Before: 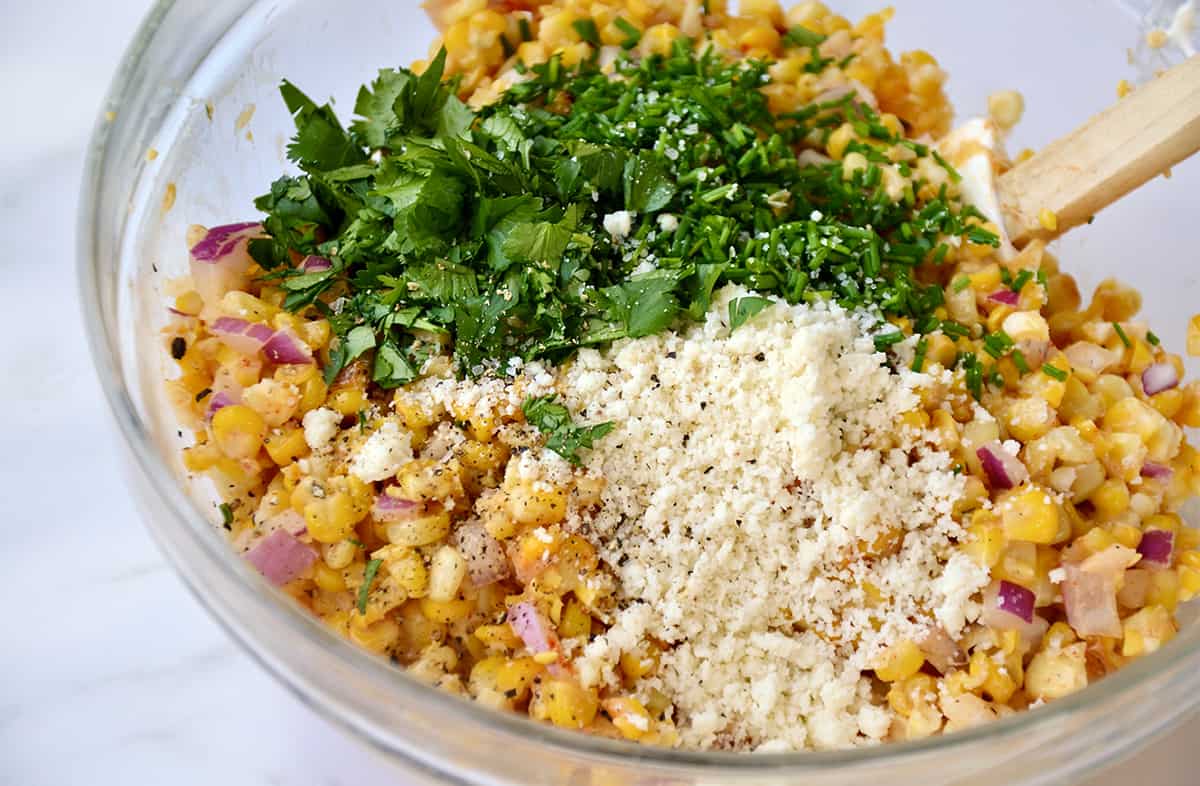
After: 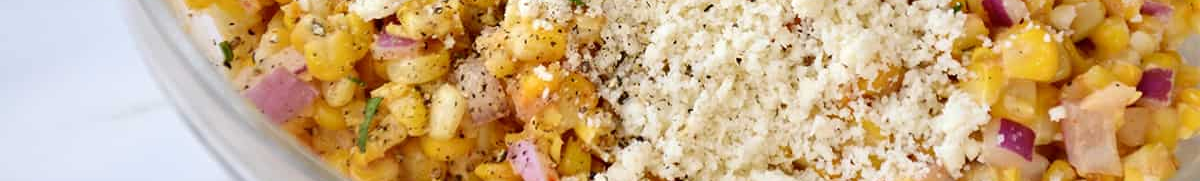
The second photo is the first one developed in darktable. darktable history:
crop and rotate: top 58.877%, bottom 18.072%
